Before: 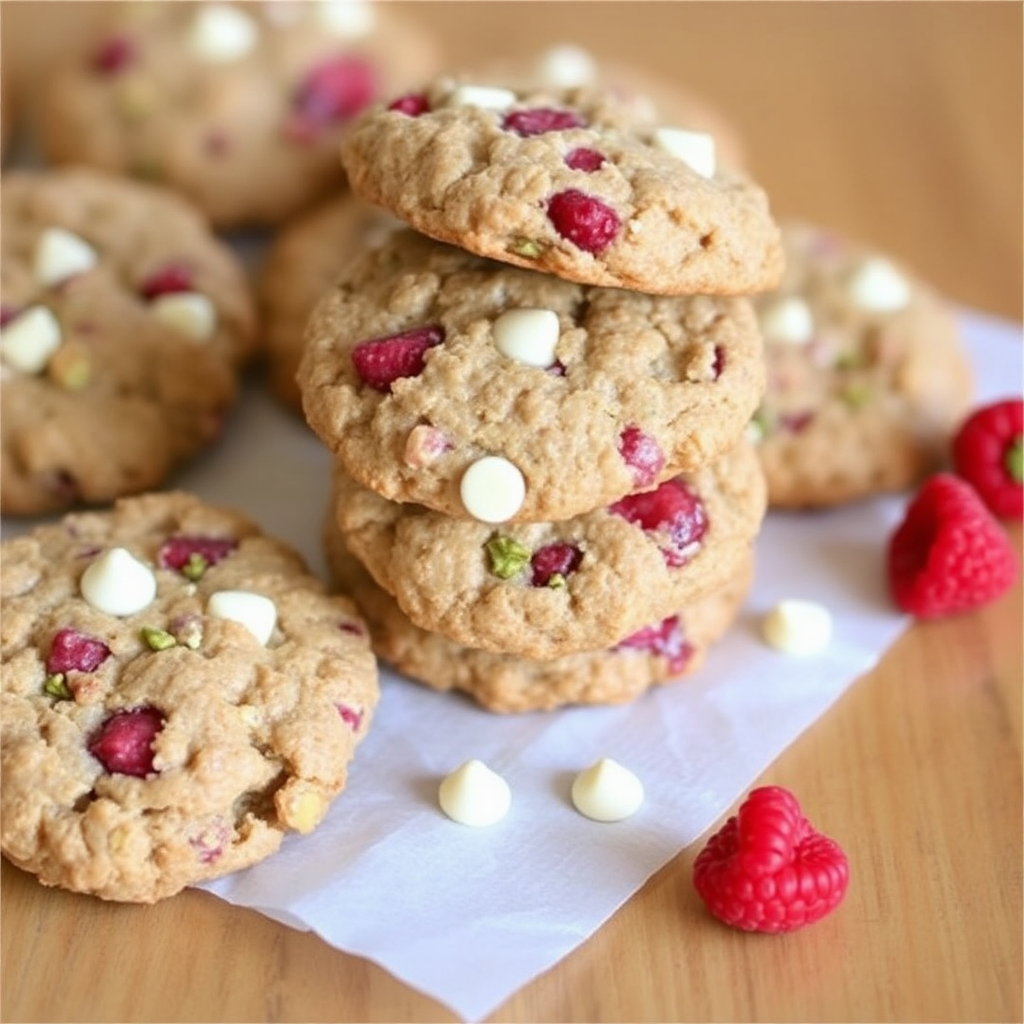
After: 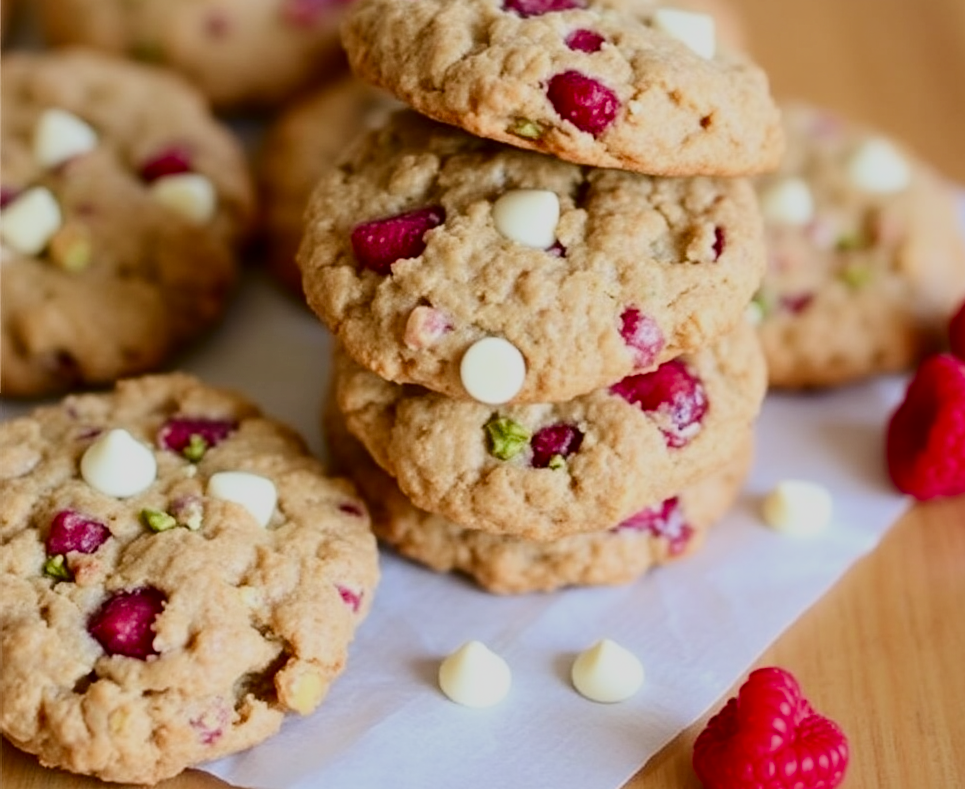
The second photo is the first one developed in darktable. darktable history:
filmic rgb: black relative exposure -7.65 EV, white relative exposure 4.56 EV, hardness 3.61
contrast brightness saturation: contrast 0.19, brightness -0.11, saturation 0.21
crop and rotate: angle 0.03°, top 11.643%, right 5.651%, bottom 11.189%
